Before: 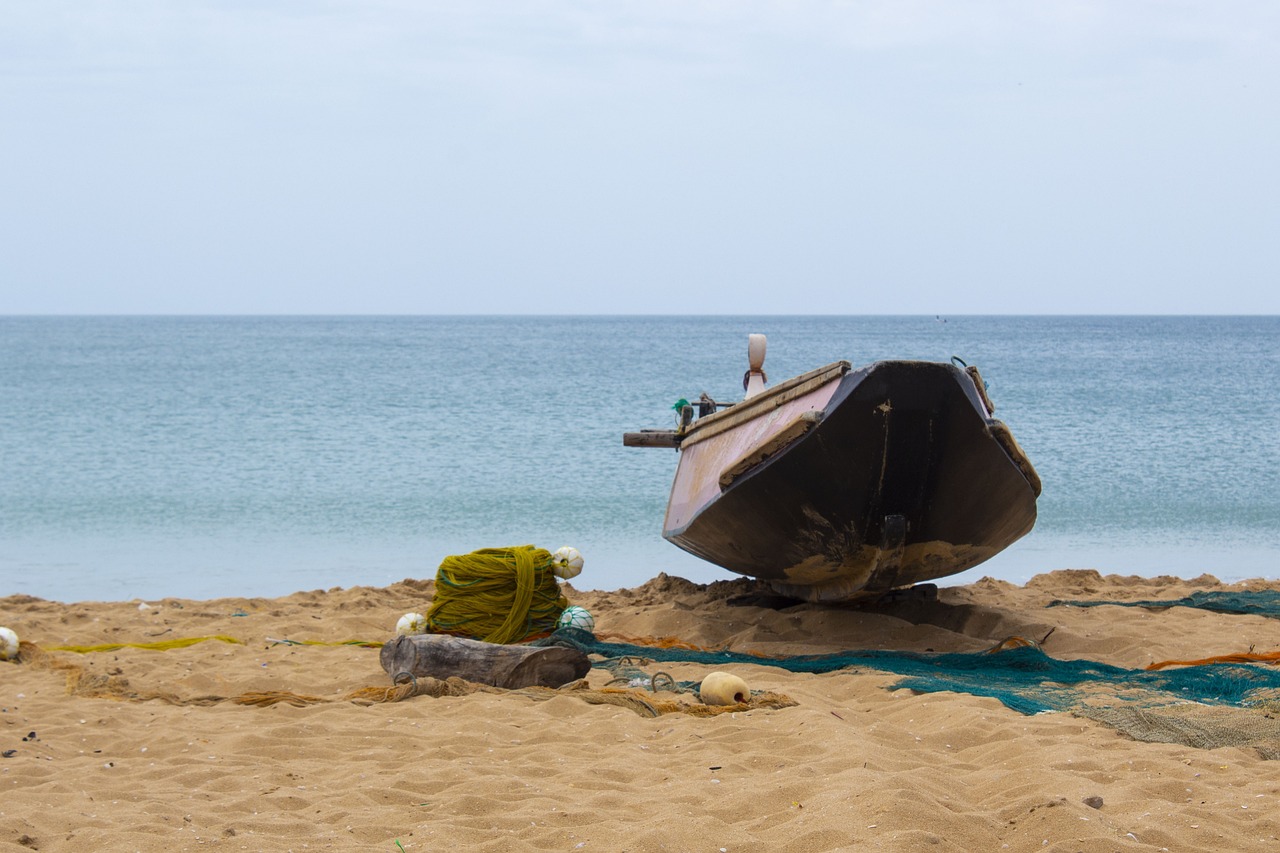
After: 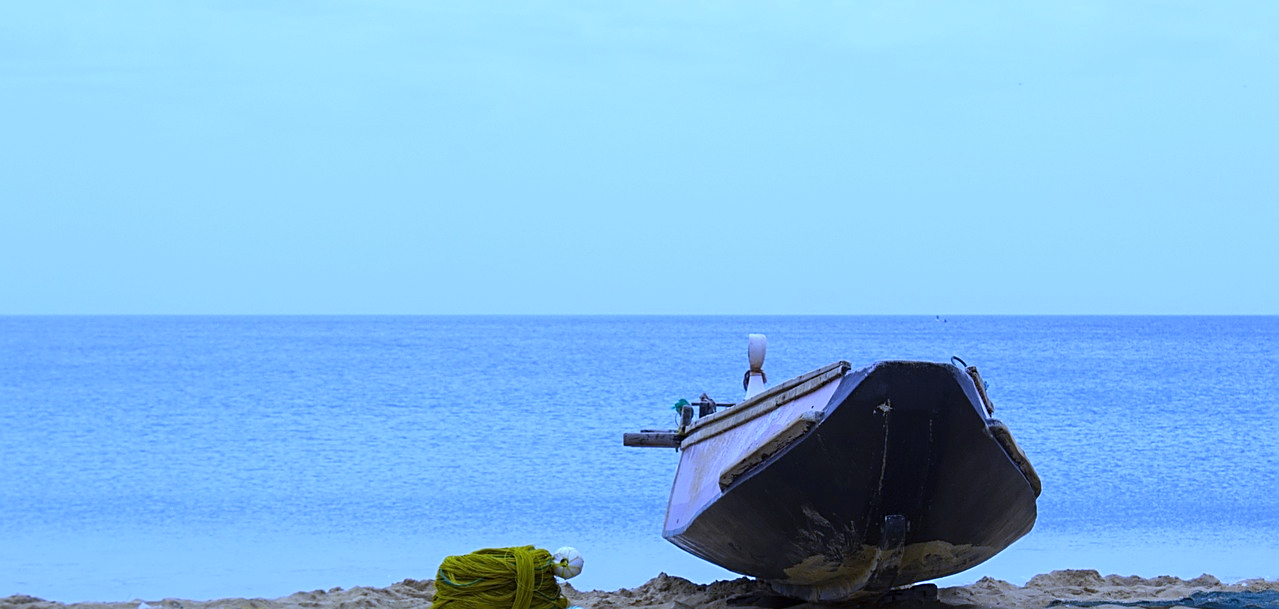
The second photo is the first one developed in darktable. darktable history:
crop: bottom 28.576%
white balance: red 0.766, blue 1.537
sharpen: on, module defaults
